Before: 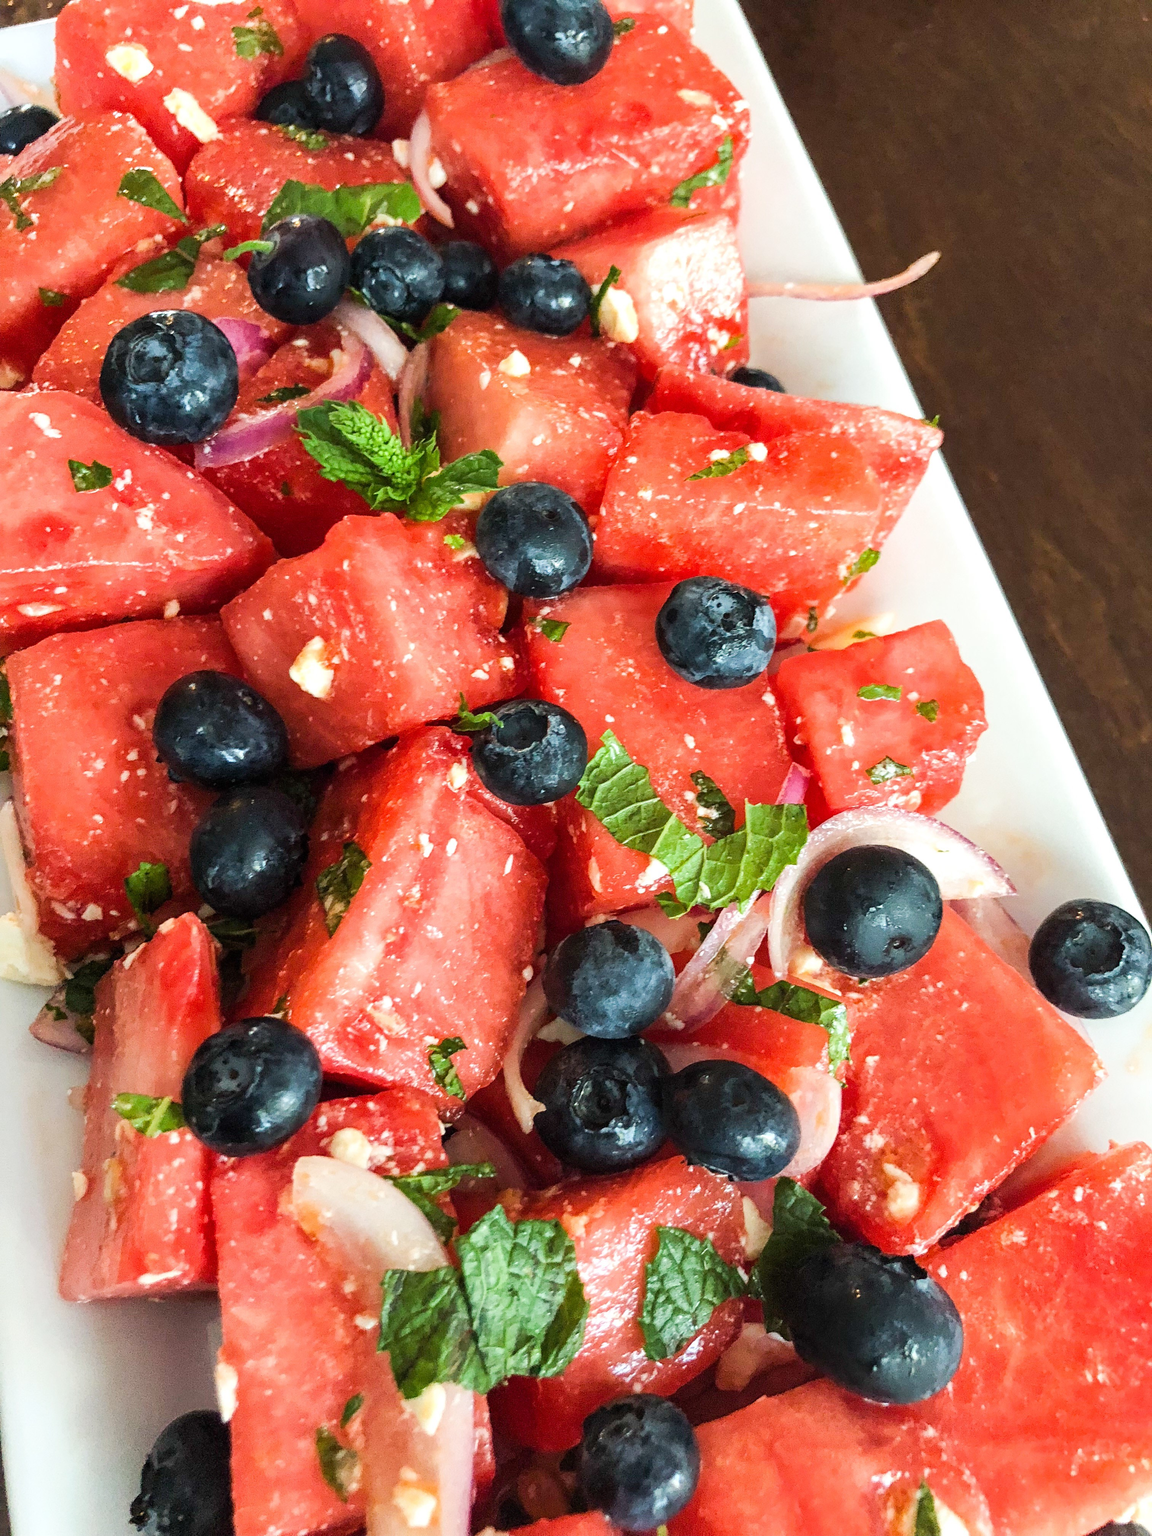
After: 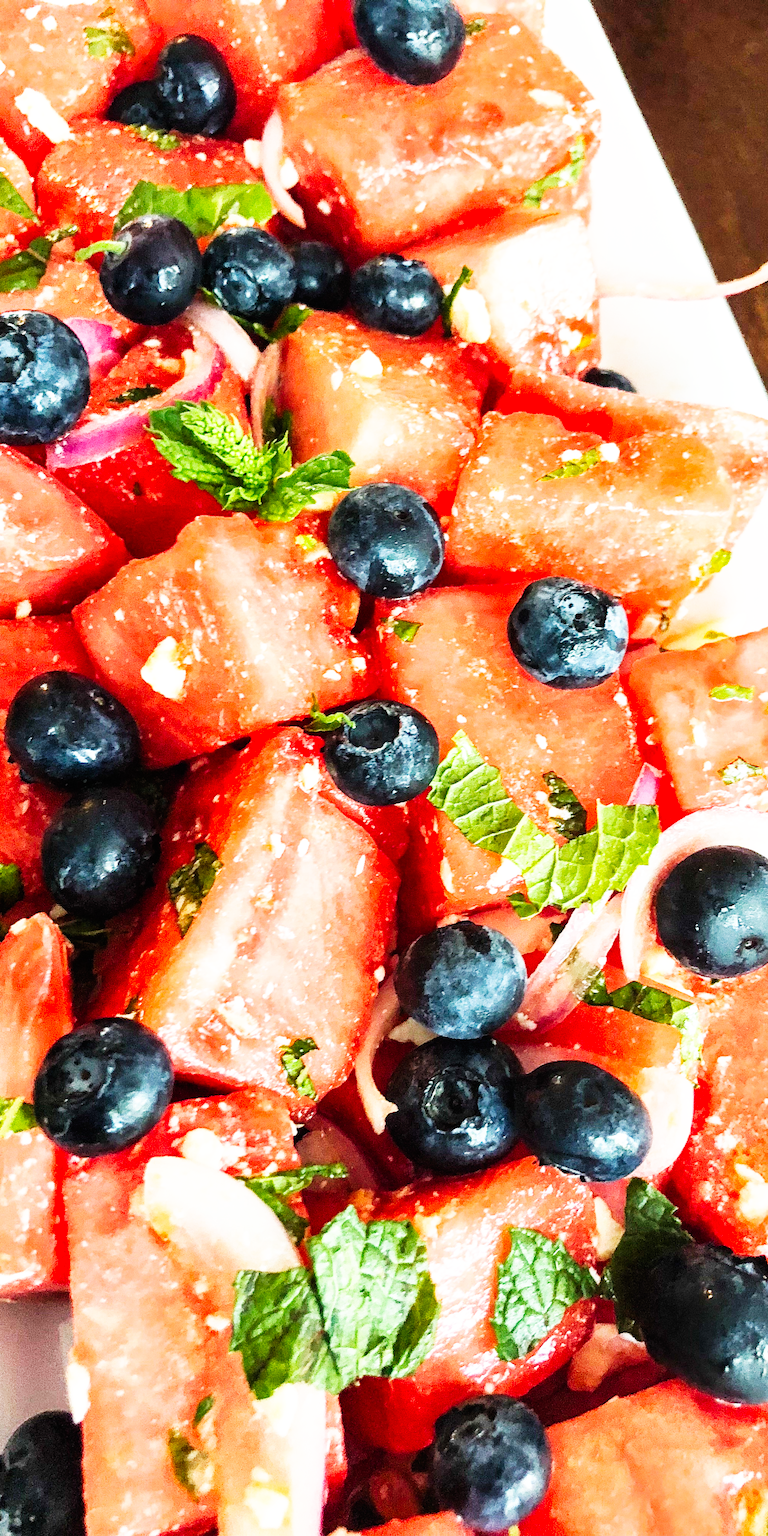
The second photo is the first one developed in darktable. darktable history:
crop and rotate: left 12.9%, right 20.411%
base curve: curves: ch0 [(0, 0) (0.007, 0.004) (0.027, 0.03) (0.046, 0.07) (0.207, 0.54) (0.442, 0.872) (0.673, 0.972) (1, 1)], preserve colors none
